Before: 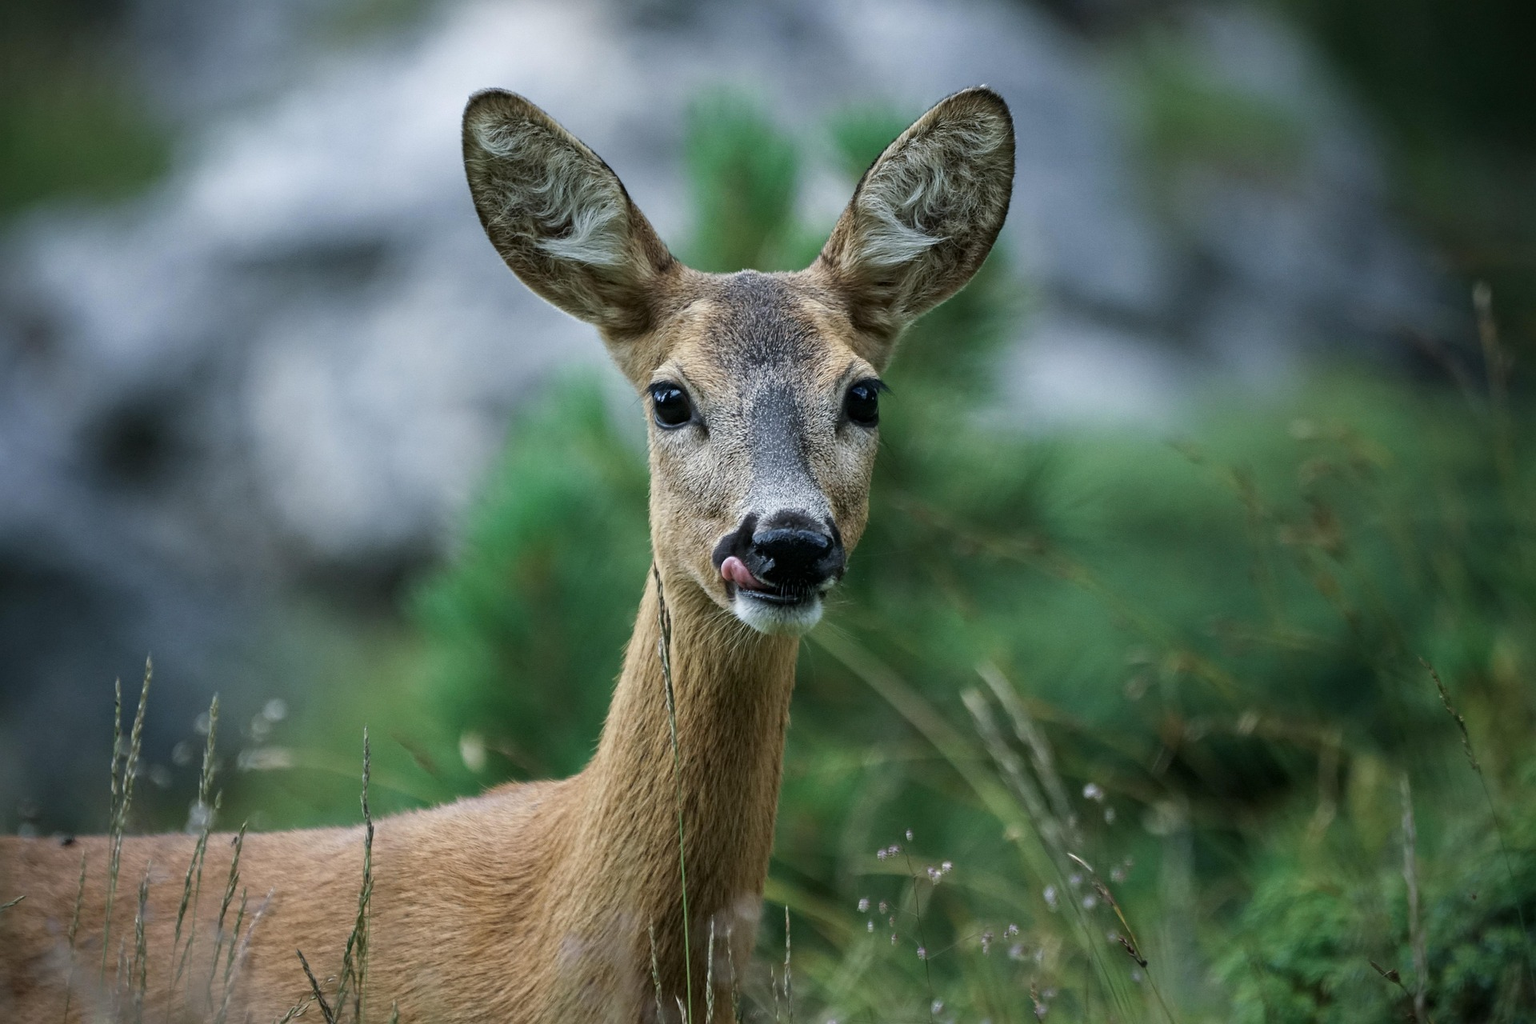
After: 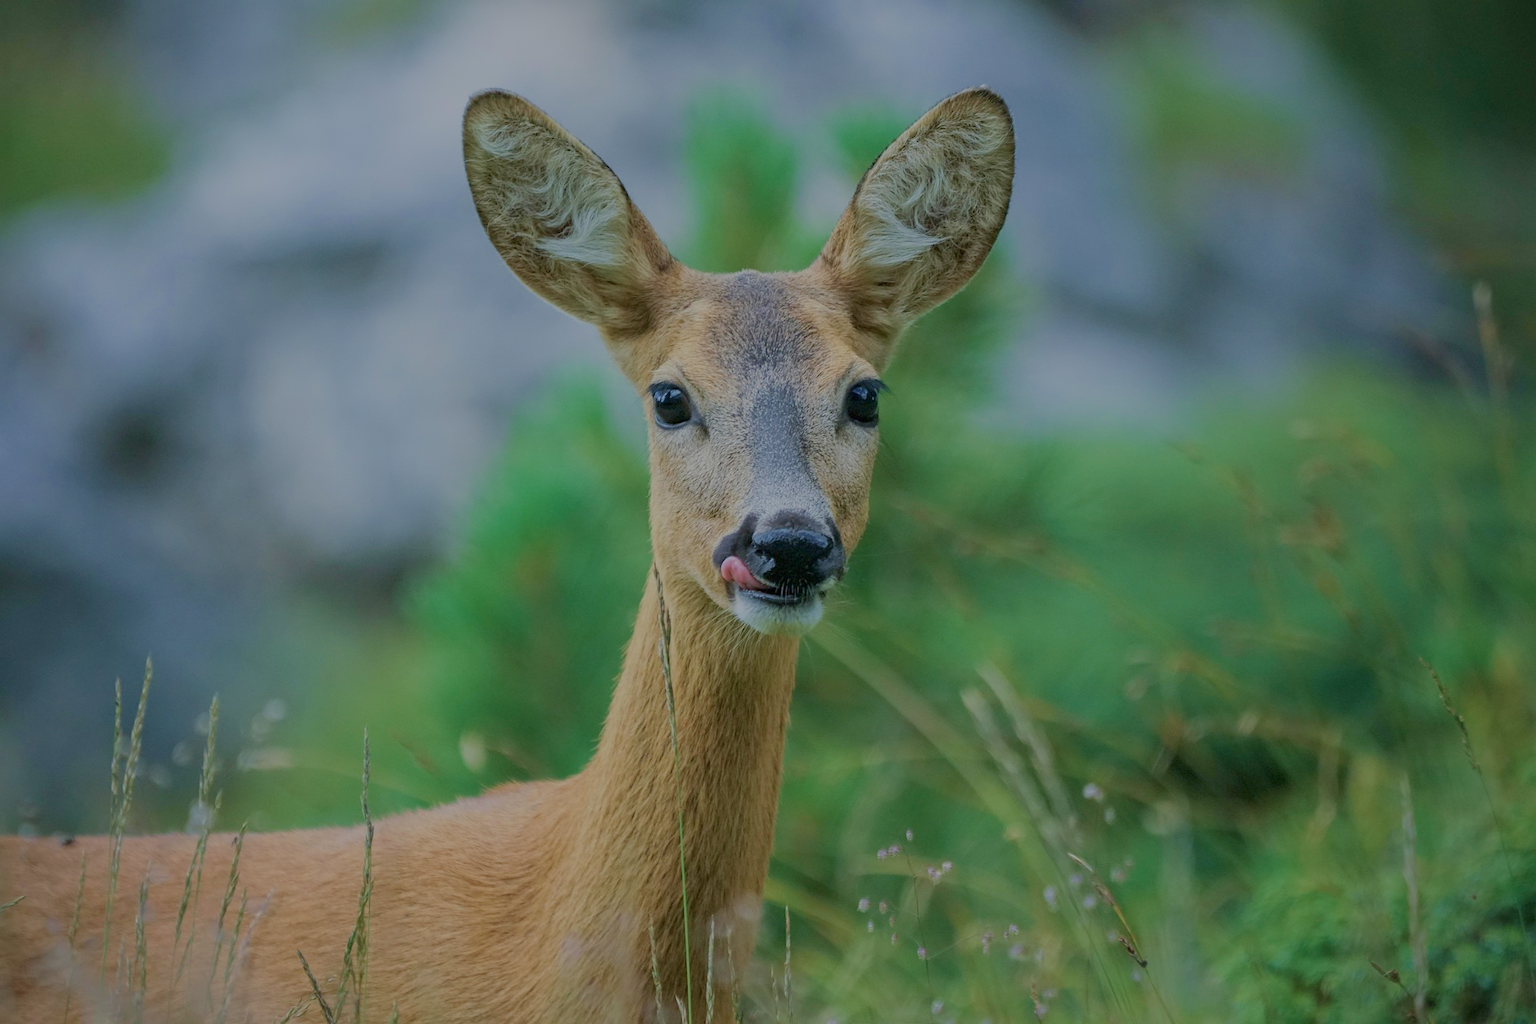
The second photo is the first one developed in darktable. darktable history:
filmic rgb: black relative exposure -14 EV, white relative exposure 8 EV, threshold 3 EV, hardness 3.74, latitude 50%, contrast 0.5, color science v5 (2021), contrast in shadows safe, contrast in highlights safe, enable highlight reconstruction true
velvia: on, module defaults
